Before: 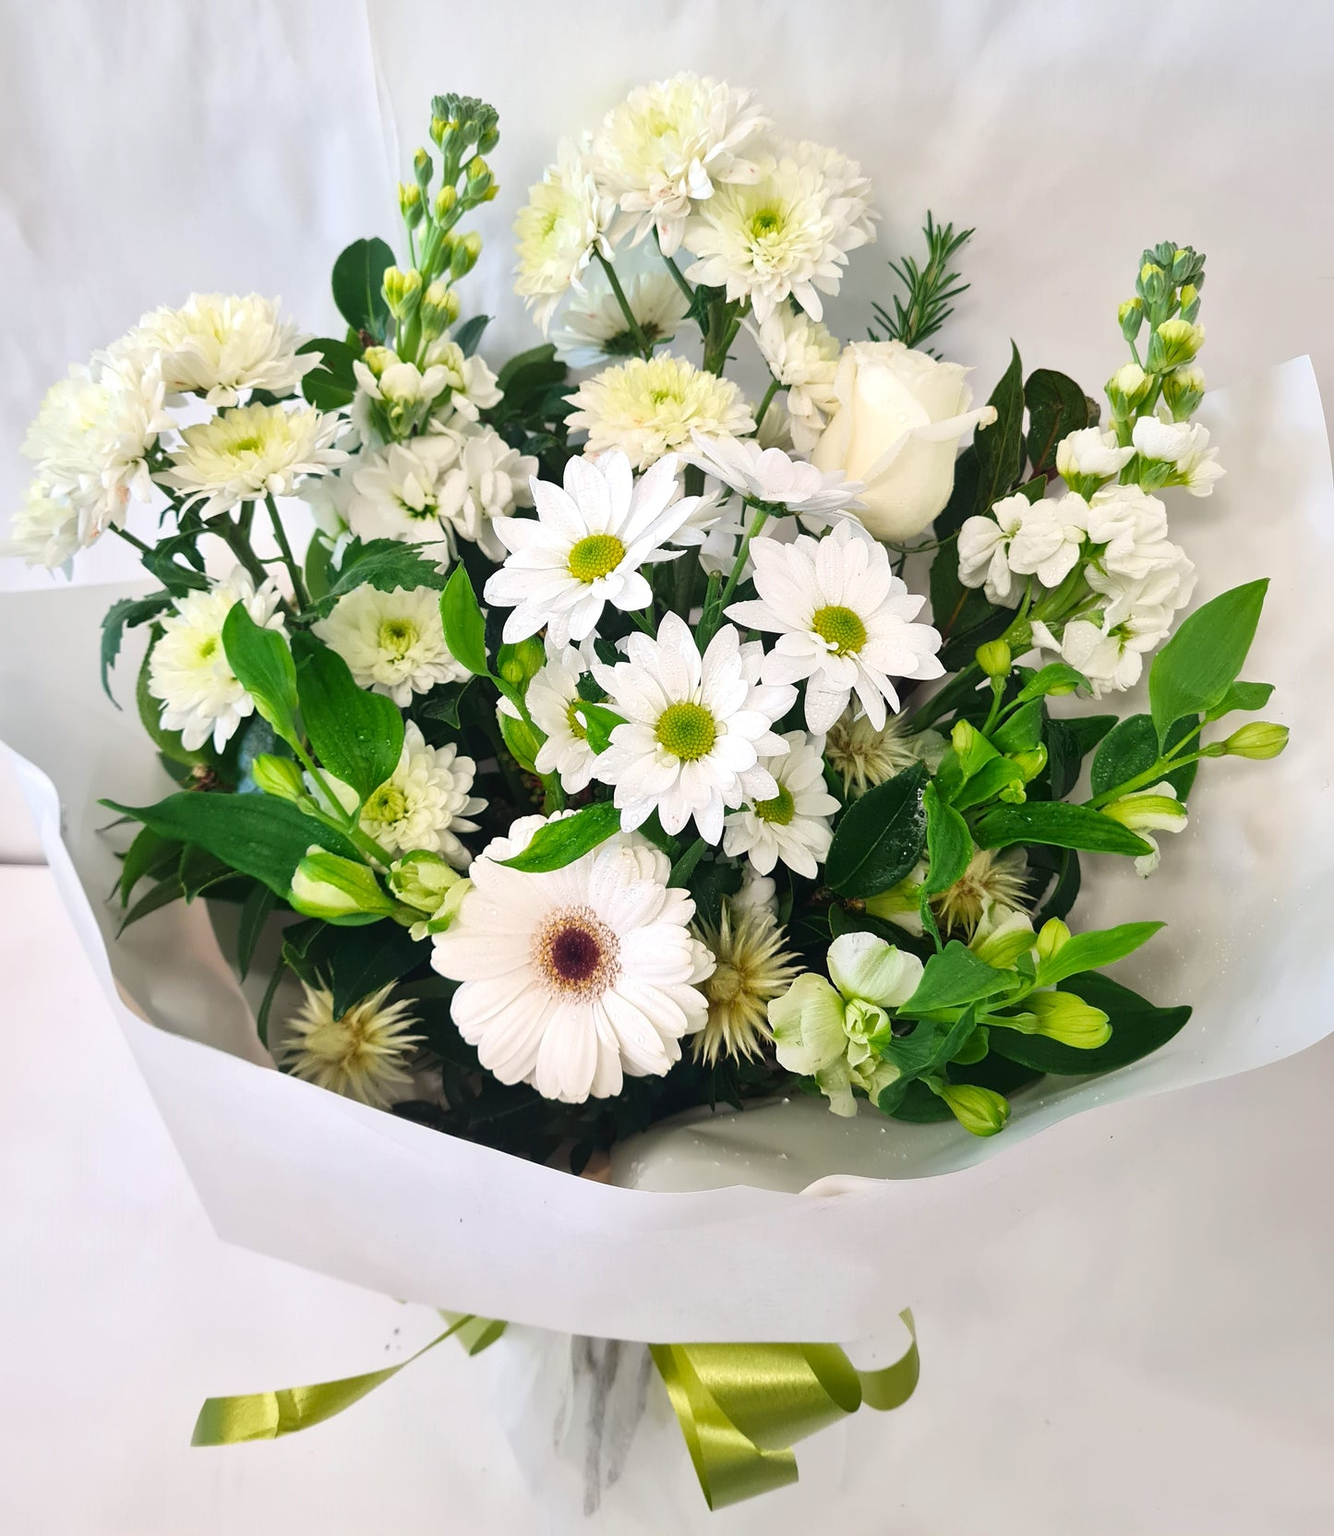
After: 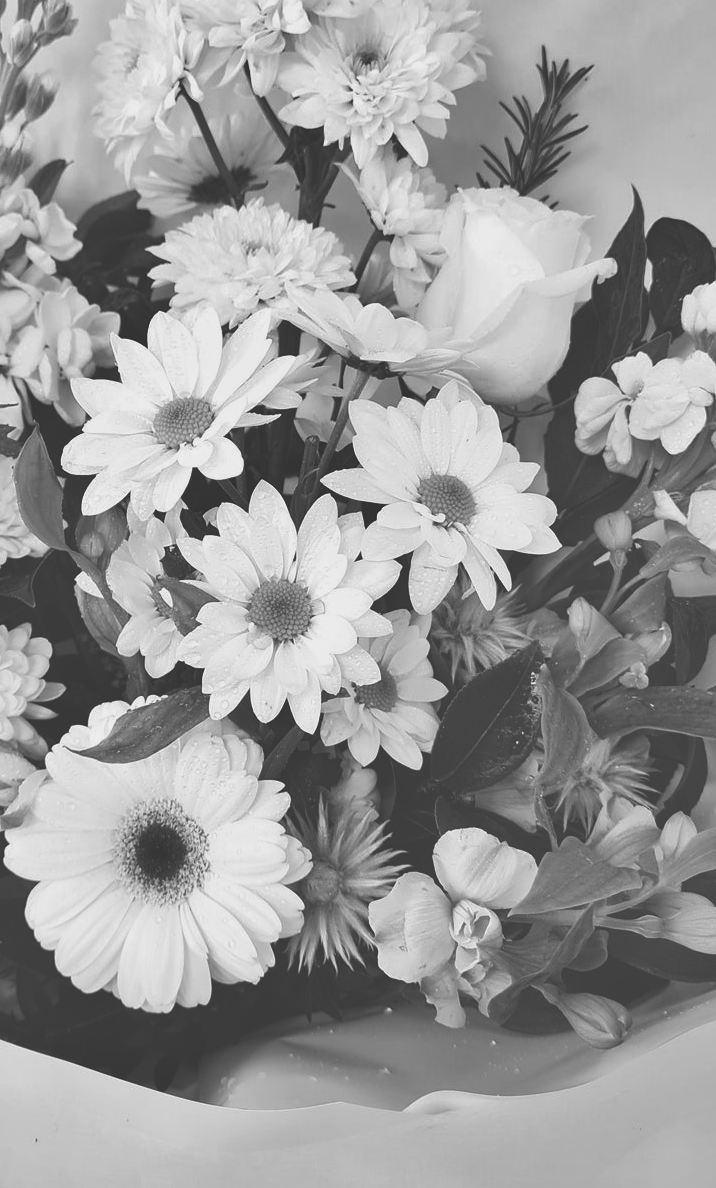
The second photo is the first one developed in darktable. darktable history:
crop: left 32.075%, top 10.976%, right 18.355%, bottom 17.596%
white balance: red 0.976, blue 1.04
color balance: mode lift, gamma, gain (sRGB), lift [0.97, 1, 1, 1], gamma [1.03, 1, 1, 1]
exposure: black level correction -0.062, exposure -0.05 EV, compensate highlight preservation false
color balance rgb: on, module defaults
monochrome: a -71.75, b 75.82
shadows and highlights: low approximation 0.01, soften with gaussian
